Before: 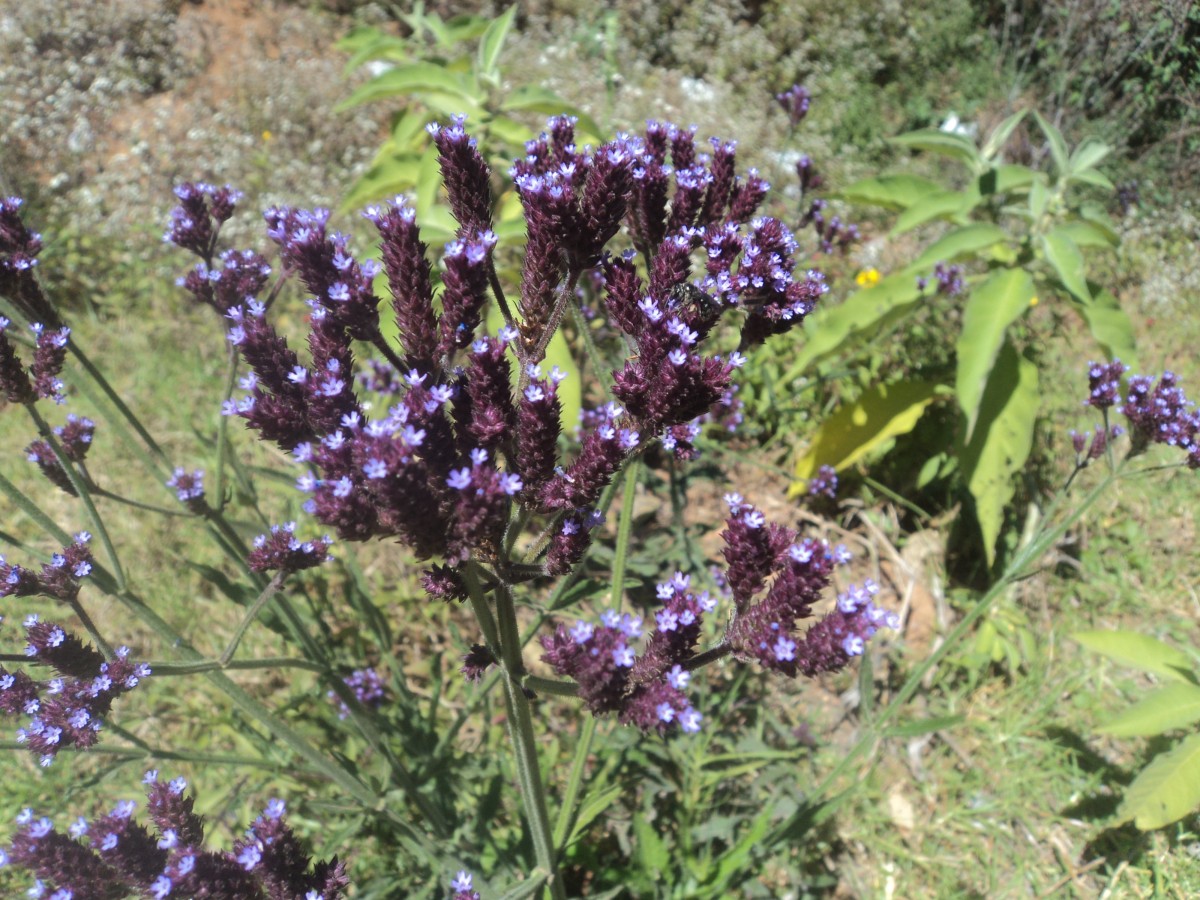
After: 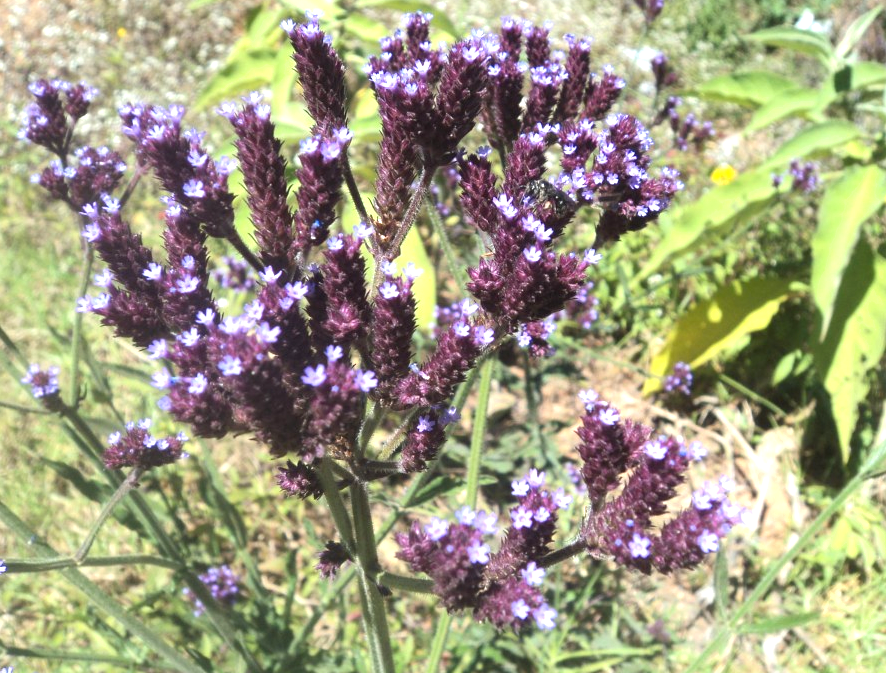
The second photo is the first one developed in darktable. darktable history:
exposure: black level correction 0, exposure 0.895 EV, compensate exposure bias true, compensate highlight preservation false
shadows and highlights: radius 128.05, shadows 30.29, highlights -30.76, low approximation 0.01, soften with gaussian
crop and rotate: left 12.092%, top 11.451%, right 14.022%, bottom 13.678%
